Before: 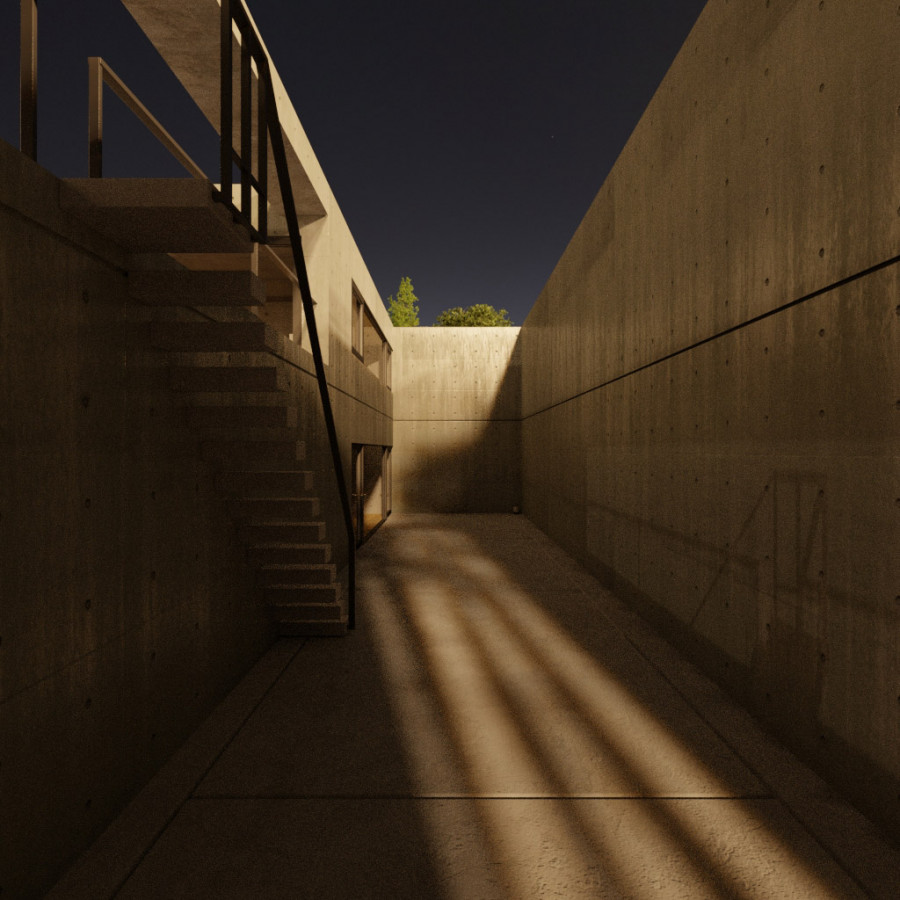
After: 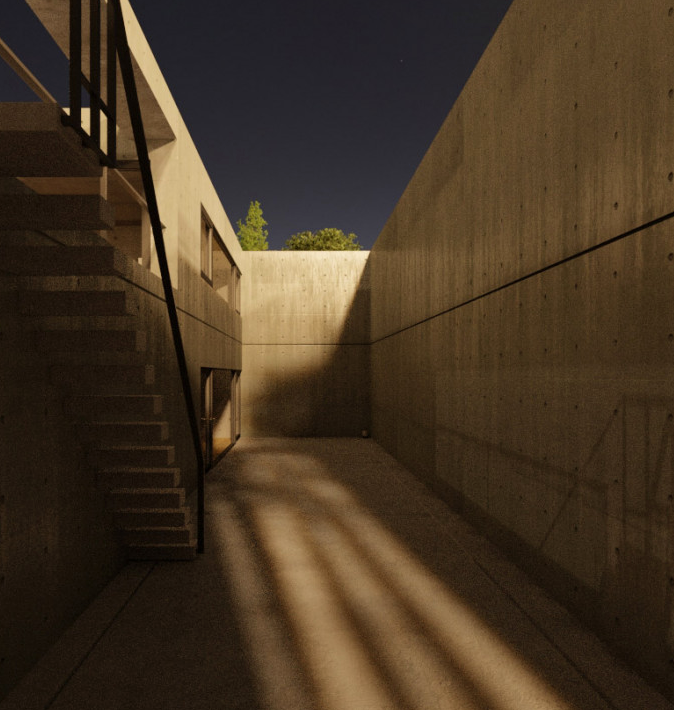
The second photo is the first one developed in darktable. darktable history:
velvia: strength 10.6%
crop: left 16.805%, top 8.481%, right 8.269%, bottom 12.605%
shadows and highlights: radius 107.21, shadows 23.44, highlights -57.62, low approximation 0.01, soften with gaussian
exposure: compensate highlight preservation false
